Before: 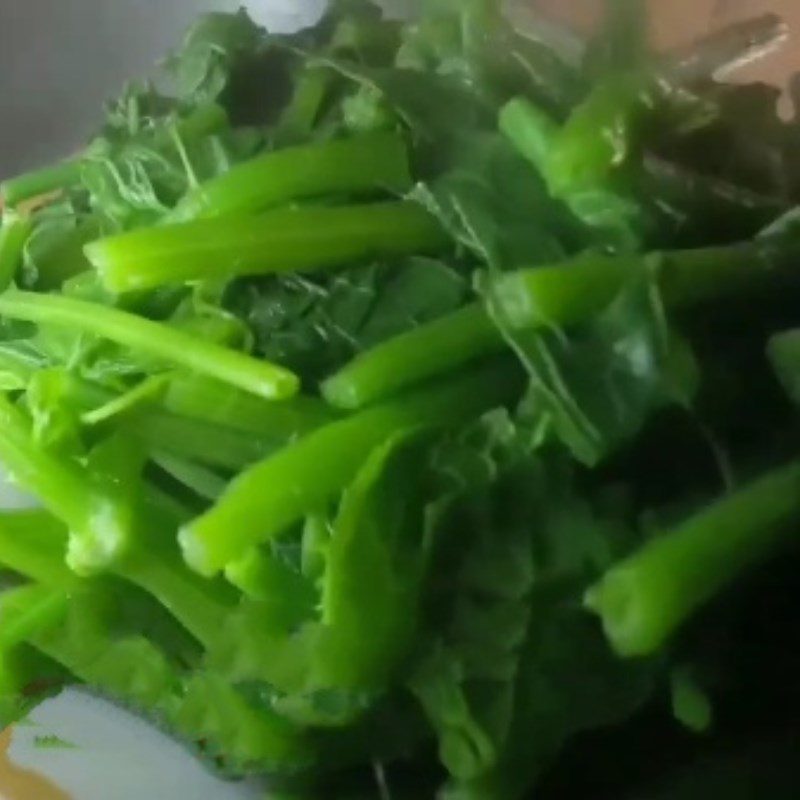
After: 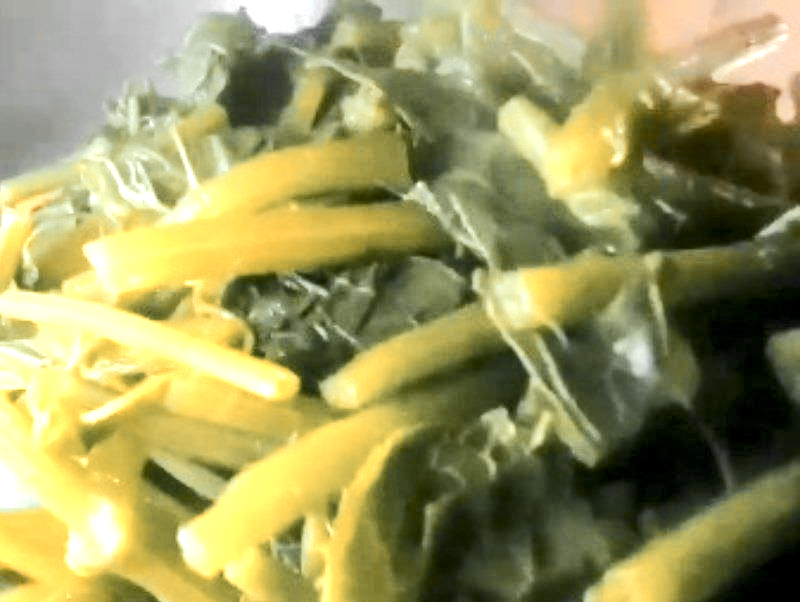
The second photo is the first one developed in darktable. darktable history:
local contrast: detail 150%
crop: bottom 24.732%
tone equalizer: edges refinement/feathering 500, mask exposure compensation -1.57 EV, preserve details no
exposure: black level correction 0.001, exposure 1.035 EV, compensate exposure bias true, compensate highlight preservation false
base curve: curves: ch0 [(0, 0) (0.262, 0.32) (0.722, 0.705) (1, 1)], preserve colors none
color zones: curves: ch0 [(0.009, 0.528) (0.136, 0.6) (0.255, 0.586) (0.39, 0.528) (0.522, 0.584) (0.686, 0.736) (0.849, 0.561)]; ch1 [(0.045, 0.781) (0.14, 0.416) (0.257, 0.695) (0.442, 0.032) (0.738, 0.338) (0.818, 0.632) (0.891, 0.741) (1, 0.704)]; ch2 [(0, 0.667) (0.141, 0.52) (0.26, 0.37) (0.474, 0.432) (0.743, 0.286)]
tone curve: curves: ch0 [(0, 0) (0.003, 0.005) (0.011, 0.011) (0.025, 0.022) (0.044, 0.035) (0.069, 0.051) (0.1, 0.073) (0.136, 0.106) (0.177, 0.147) (0.224, 0.195) (0.277, 0.253) (0.335, 0.315) (0.399, 0.388) (0.468, 0.488) (0.543, 0.586) (0.623, 0.685) (0.709, 0.764) (0.801, 0.838) (0.898, 0.908) (1, 1)], color space Lab, independent channels, preserve colors none
